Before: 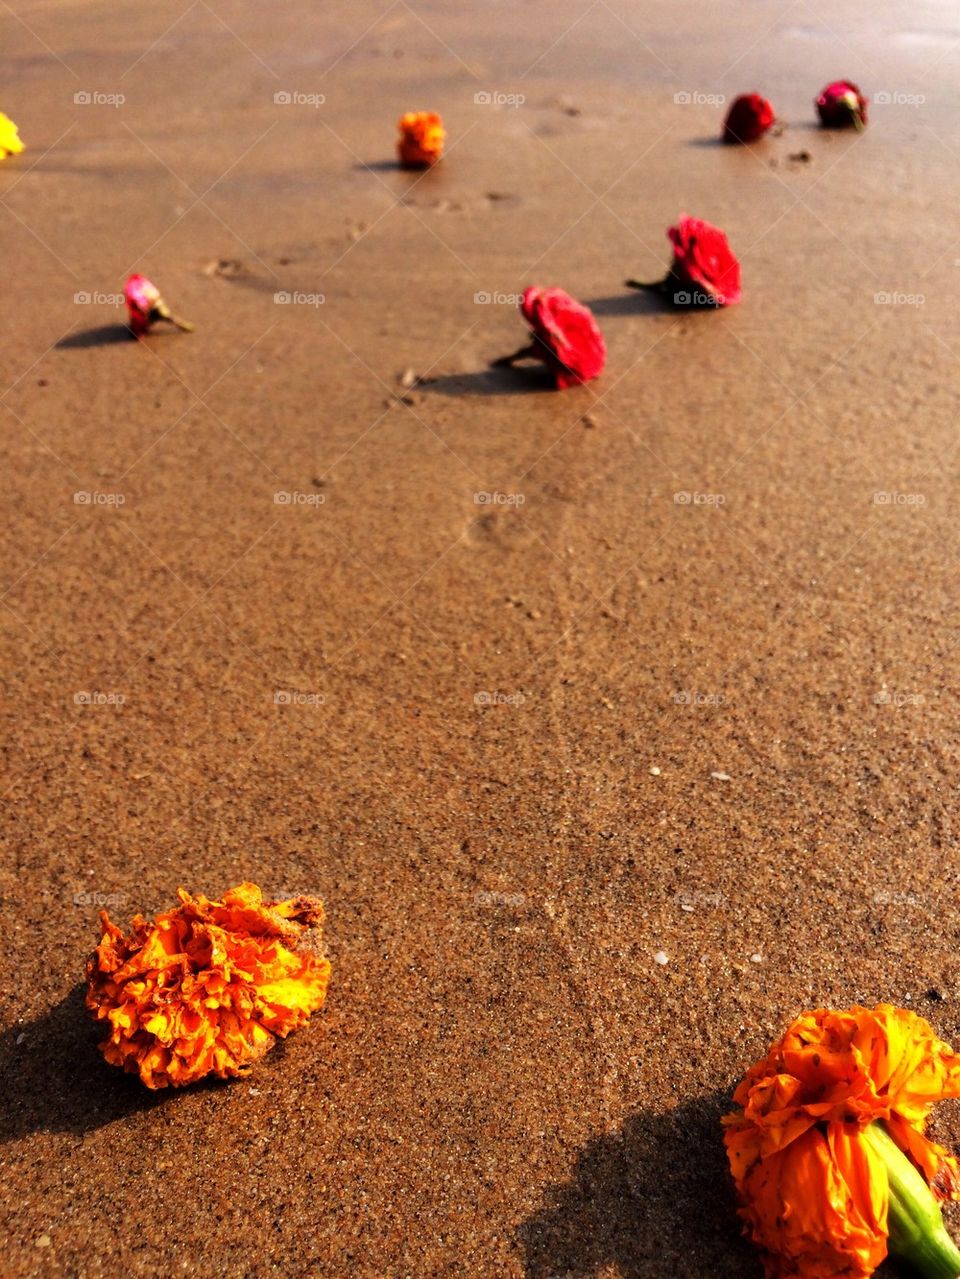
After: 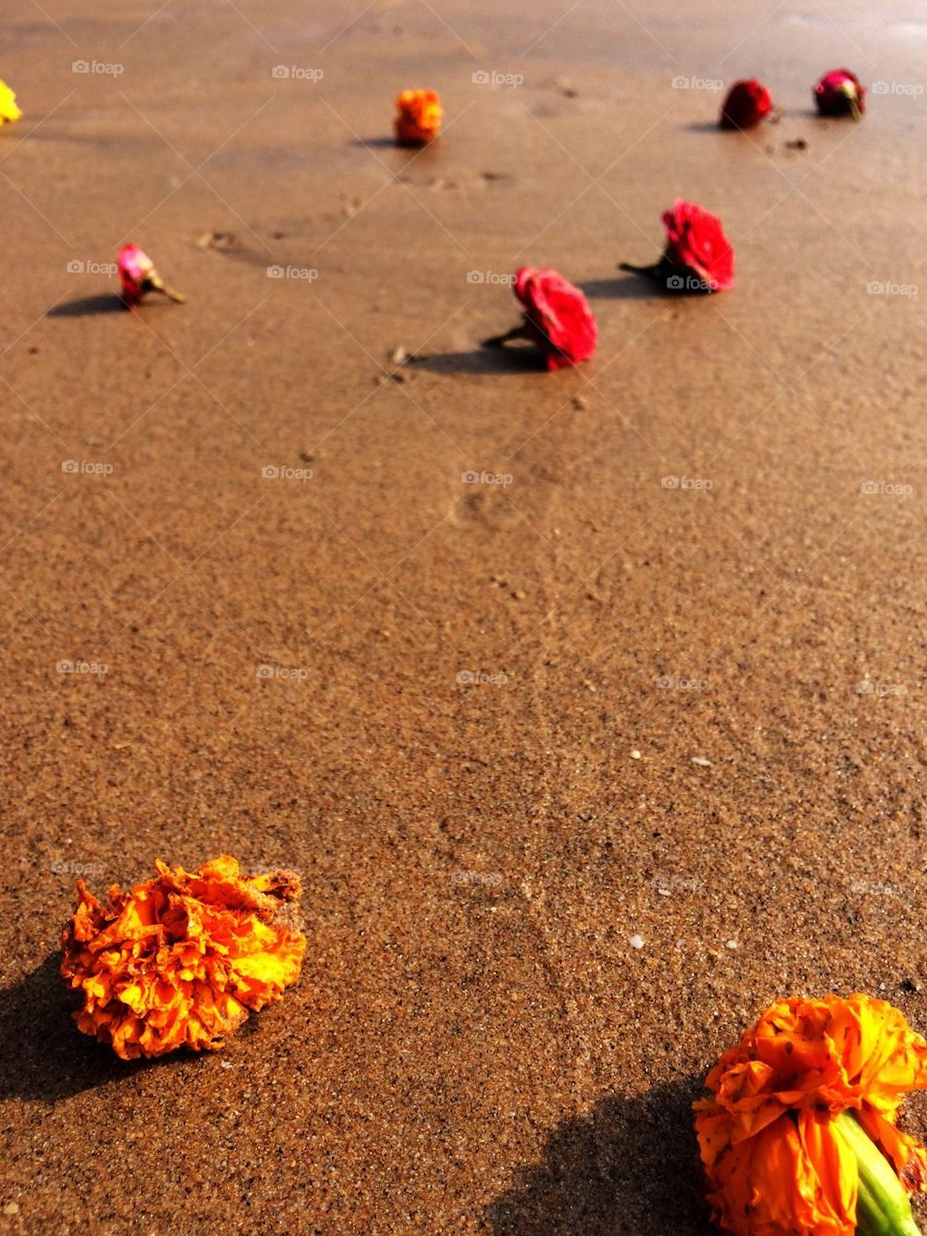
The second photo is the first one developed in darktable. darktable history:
crop and rotate: angle -1.5°
exposure: black level correction 0, exposure 0 EV, compensate highlight preservation false
